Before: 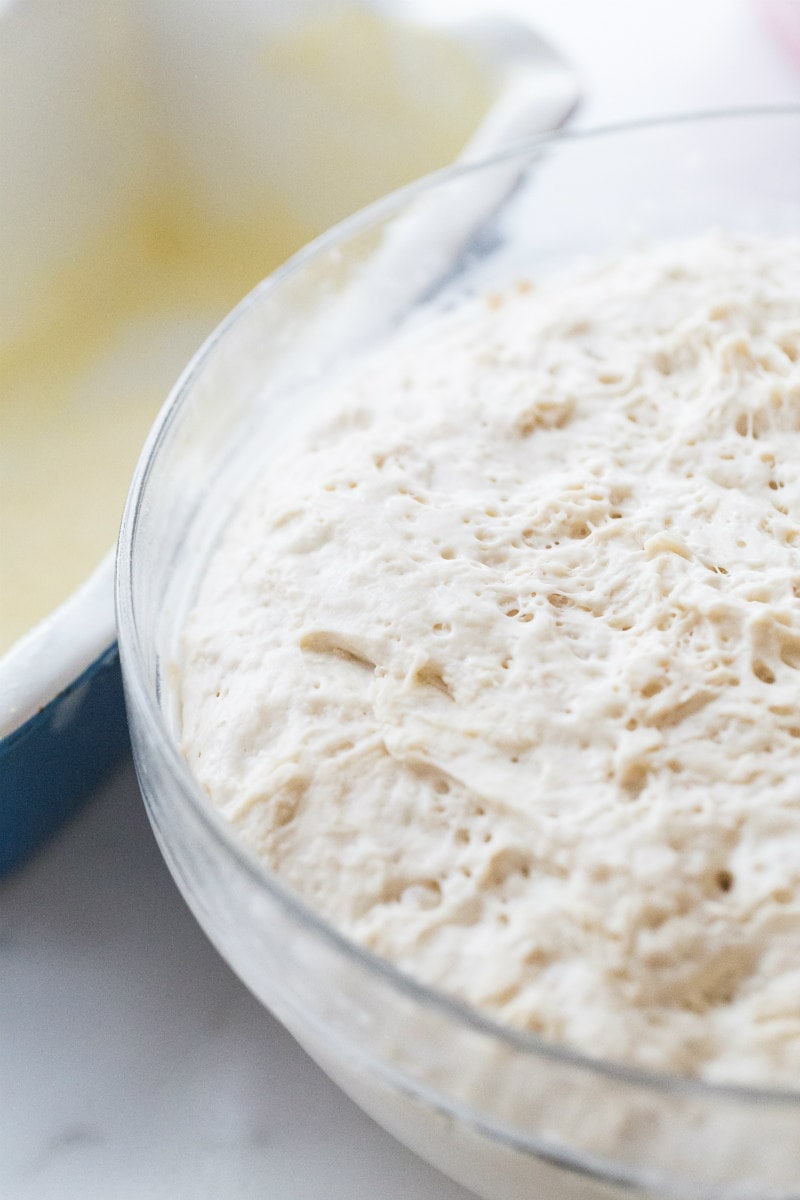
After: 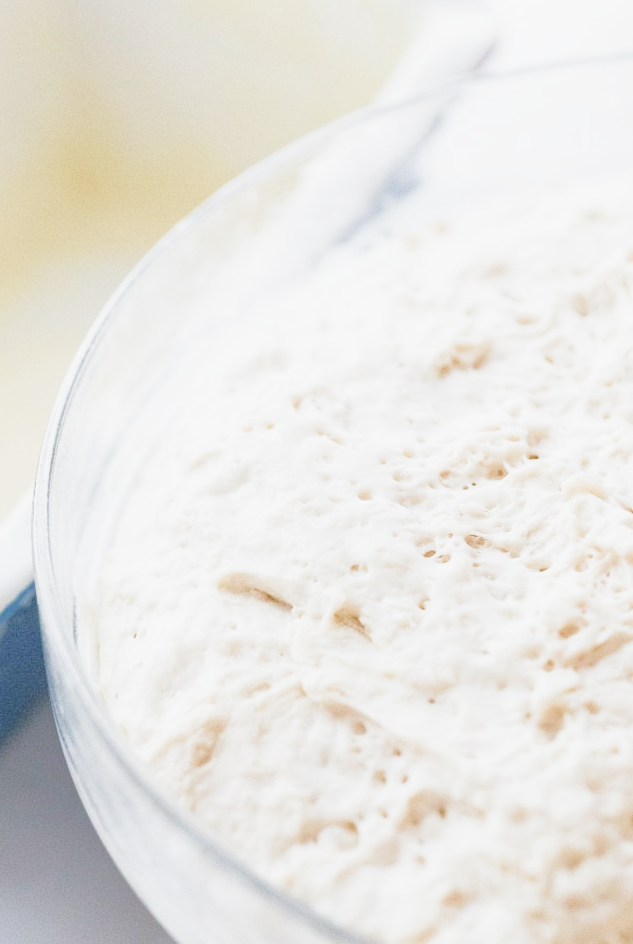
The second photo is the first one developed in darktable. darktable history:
crop and rotate: left 10.448%, top 4.982%, right 10.336%, bottom 16.296%
shadows and highlights: shadows 30.01
filmic rgb: black relative exposure -7.27 EV, white relative exposure 5.07 EV, hardness 3.21, color science v4 (2020)
exposure: exposure 2 EV, compensate highlight preservation false
